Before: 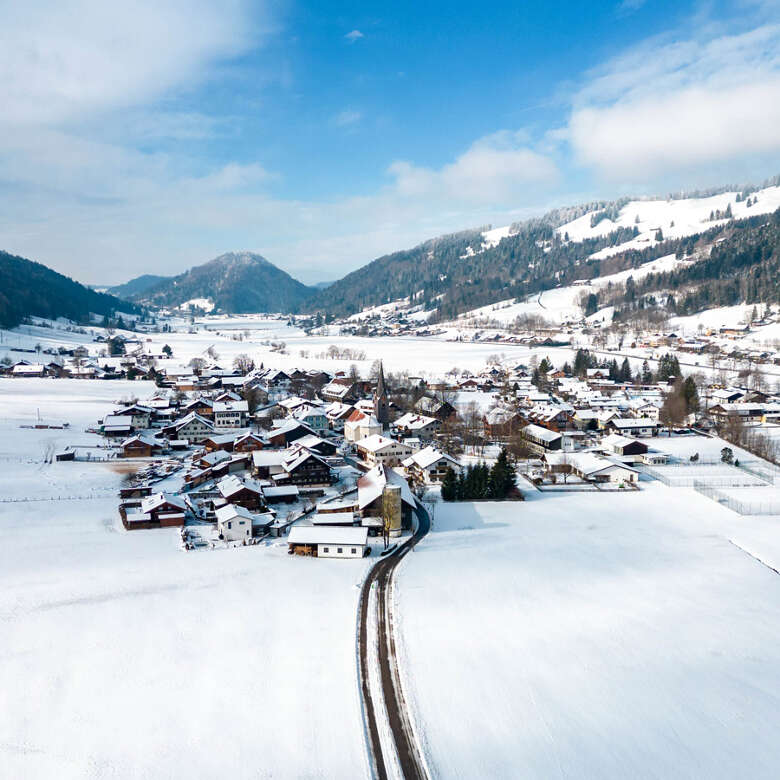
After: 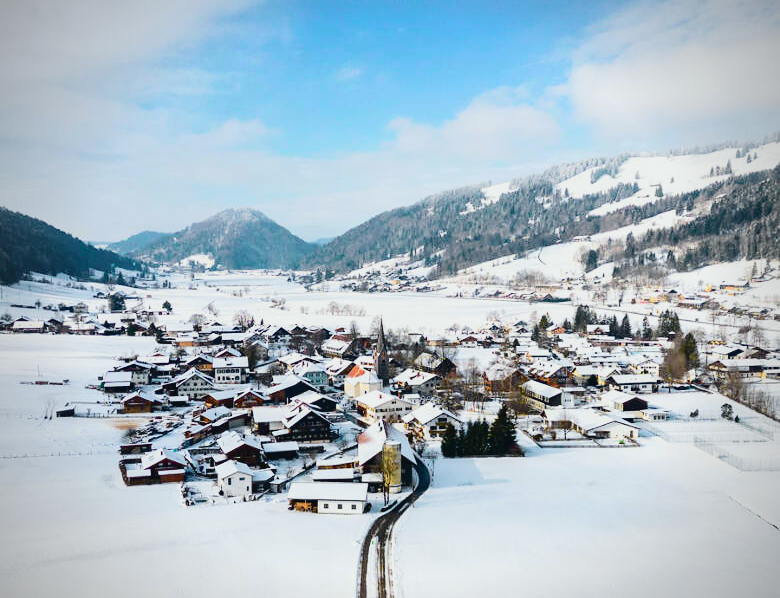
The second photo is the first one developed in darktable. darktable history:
tone curve: curves: ch0 [(0, 0.03) (0.113, 0.087) (0.207, 0.184) (0.515, 0.612) (0.712, 0.793) (1, 0.946)]; ch1 [(0, 0) (0.172, 0.123) (0.317, 0.279) (0.414, 0.382) (0.476, 0.479) (0.505, 0.498) (0.534, 0.534) (0.621, 0.65) (0.709, 0.764) (1, 1)]; ch2 [(0, 0) (0.411, 0.424) (0.505, 0.505) (0.521, 0.524) (0.537, 0.57) (0.65, 0.699) (1, 1)], color space Lab, independent channels, preserve colors none
crop: top 5.667%, bottom 17.637%
vignetting: width/height ratio 1.094
